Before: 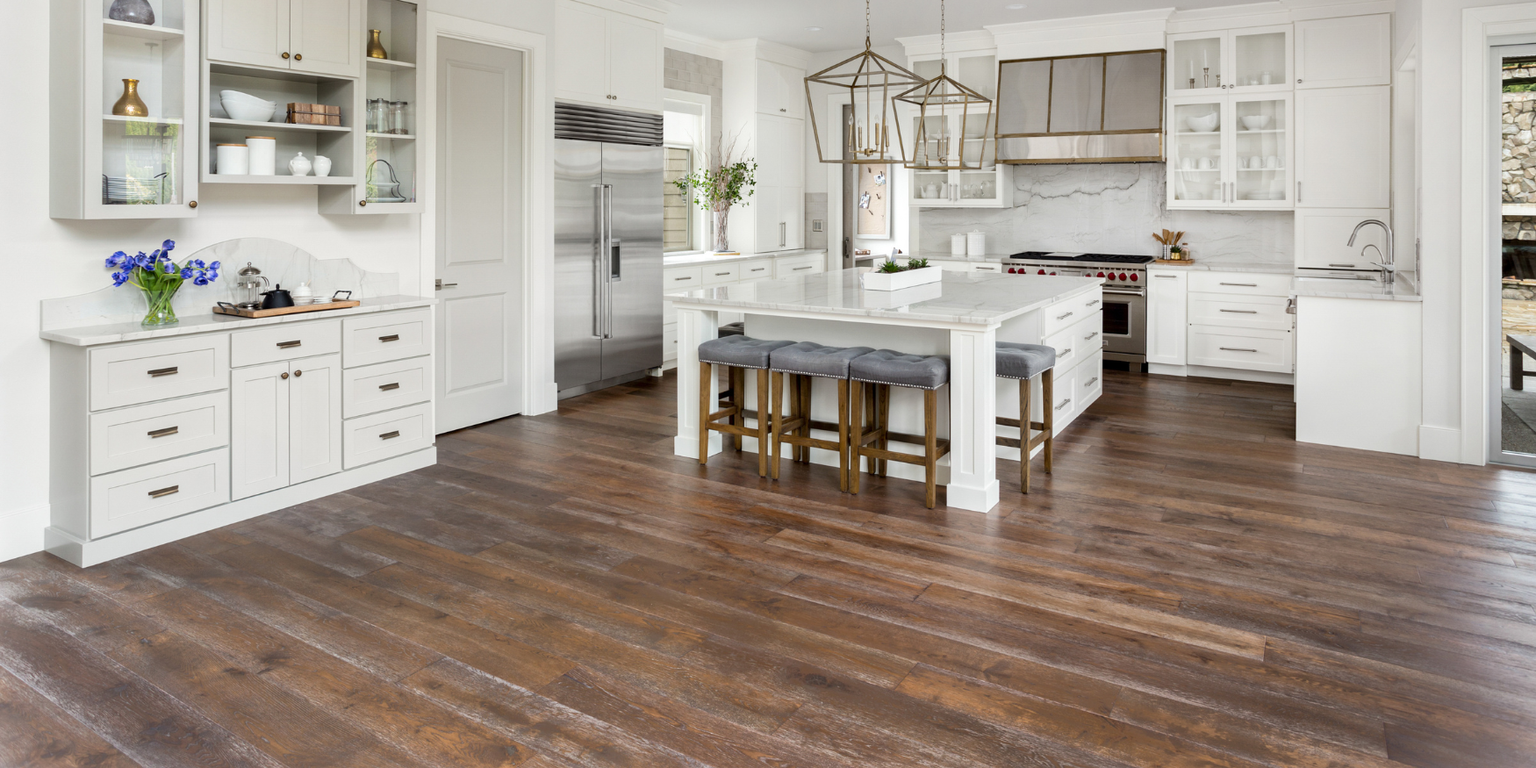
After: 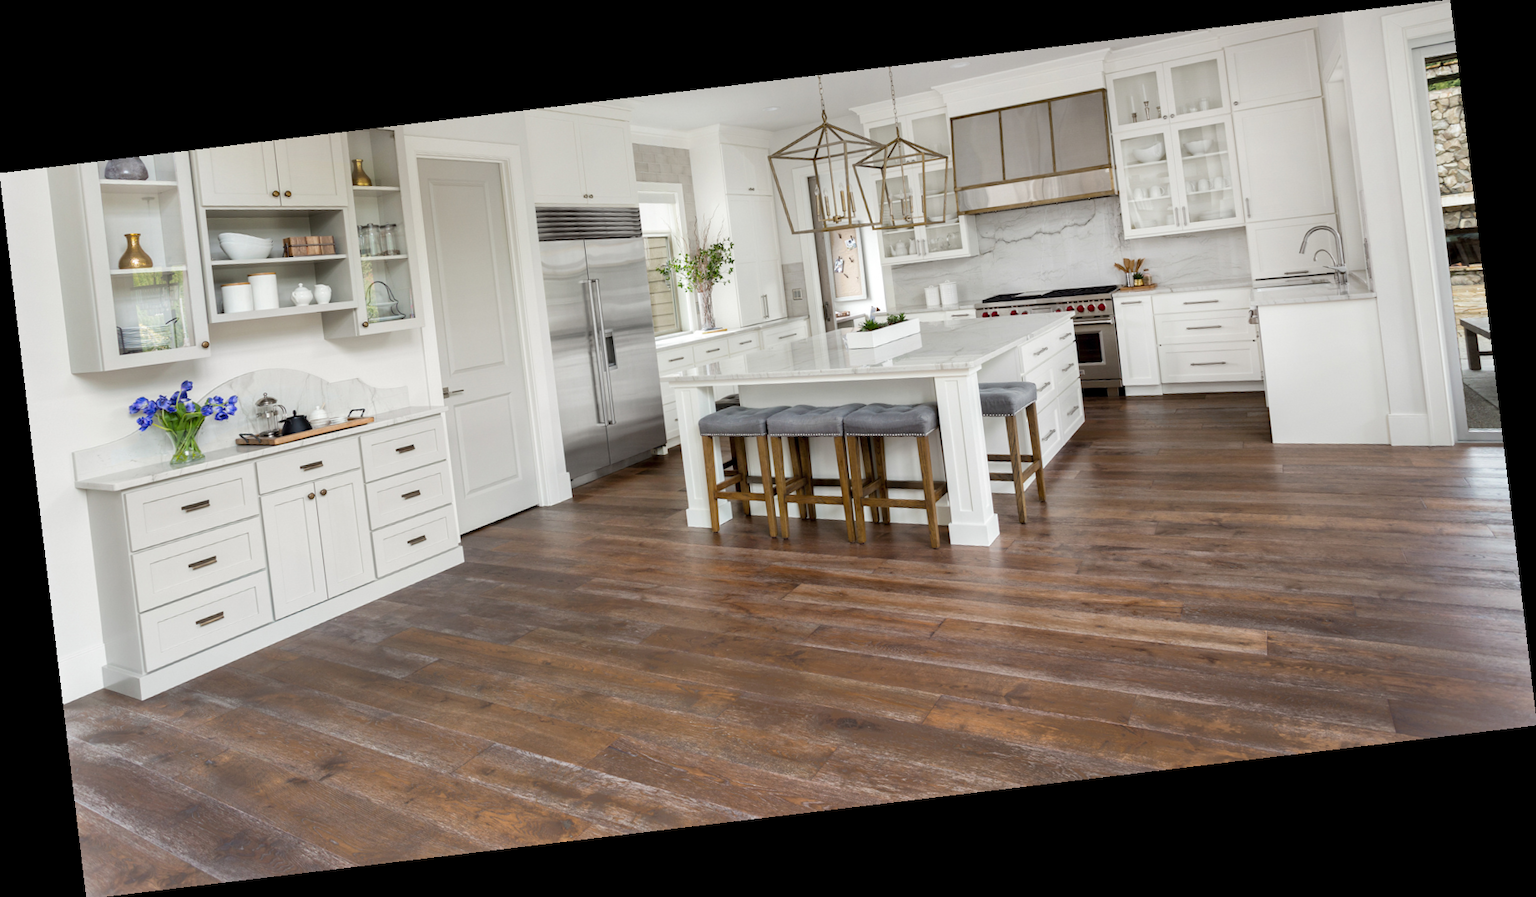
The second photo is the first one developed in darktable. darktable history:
shadows and highlights: shadows 25, highlights -25
rotate and perspective: rotation -6.83°, automatic cropping off
